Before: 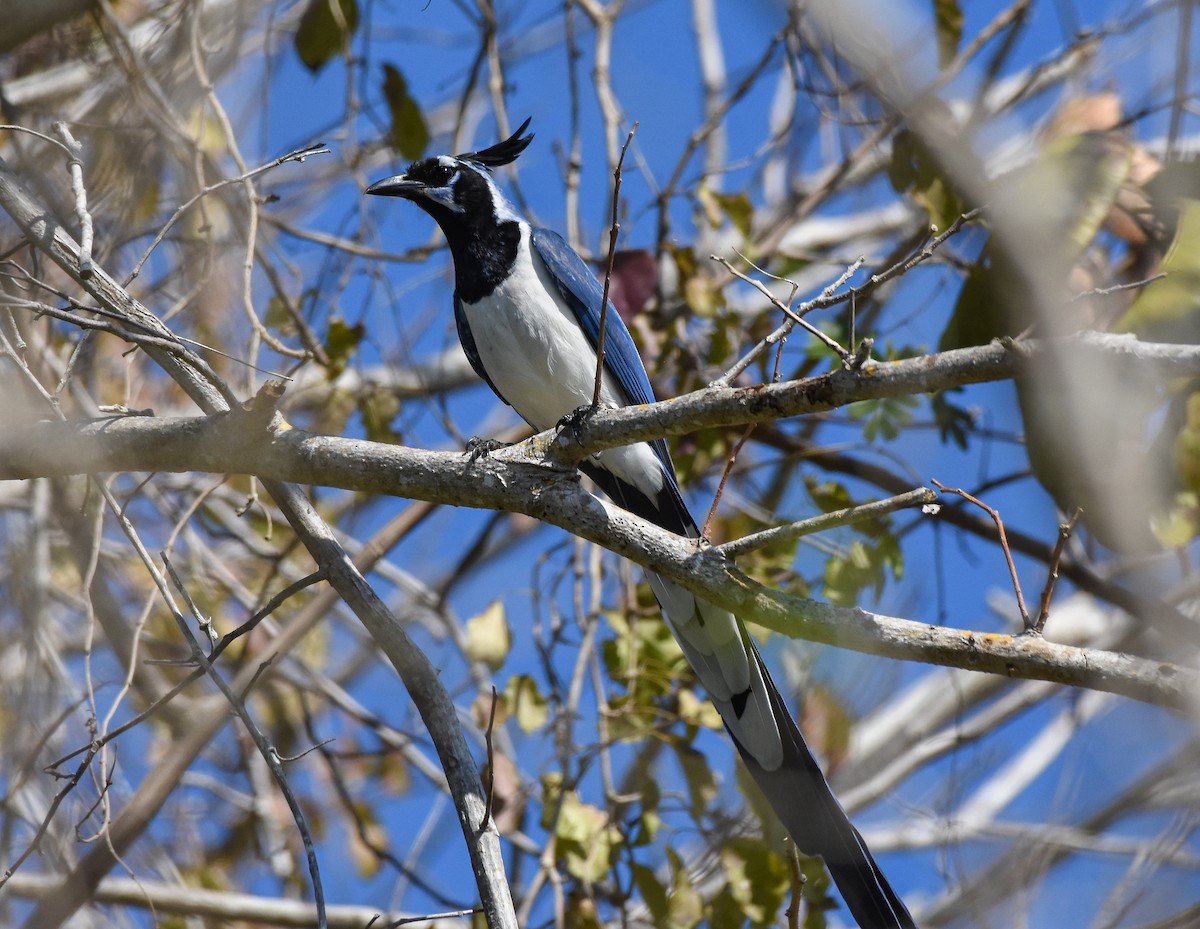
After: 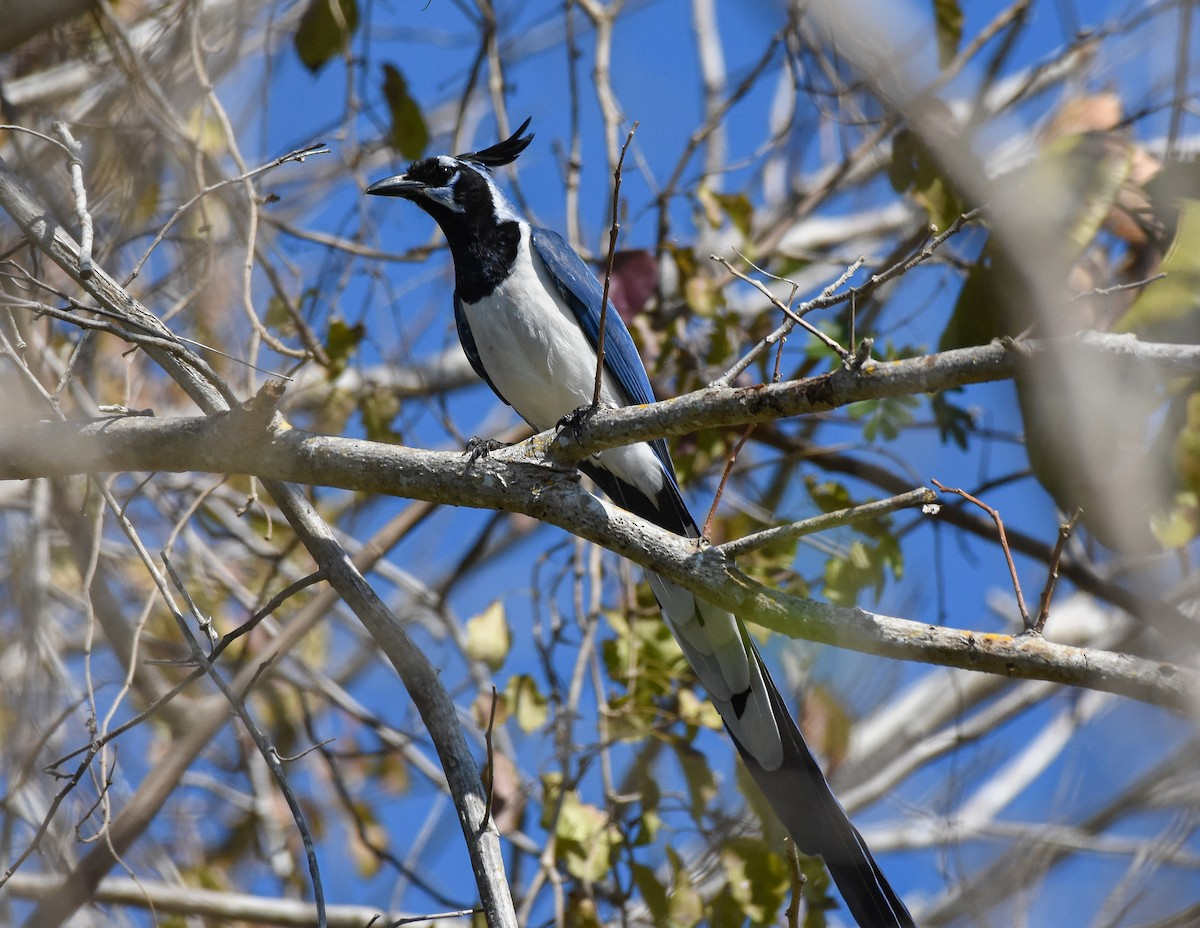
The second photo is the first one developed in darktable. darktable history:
crop: bottom 0.069%
exposure: compensate highlight preservation false
